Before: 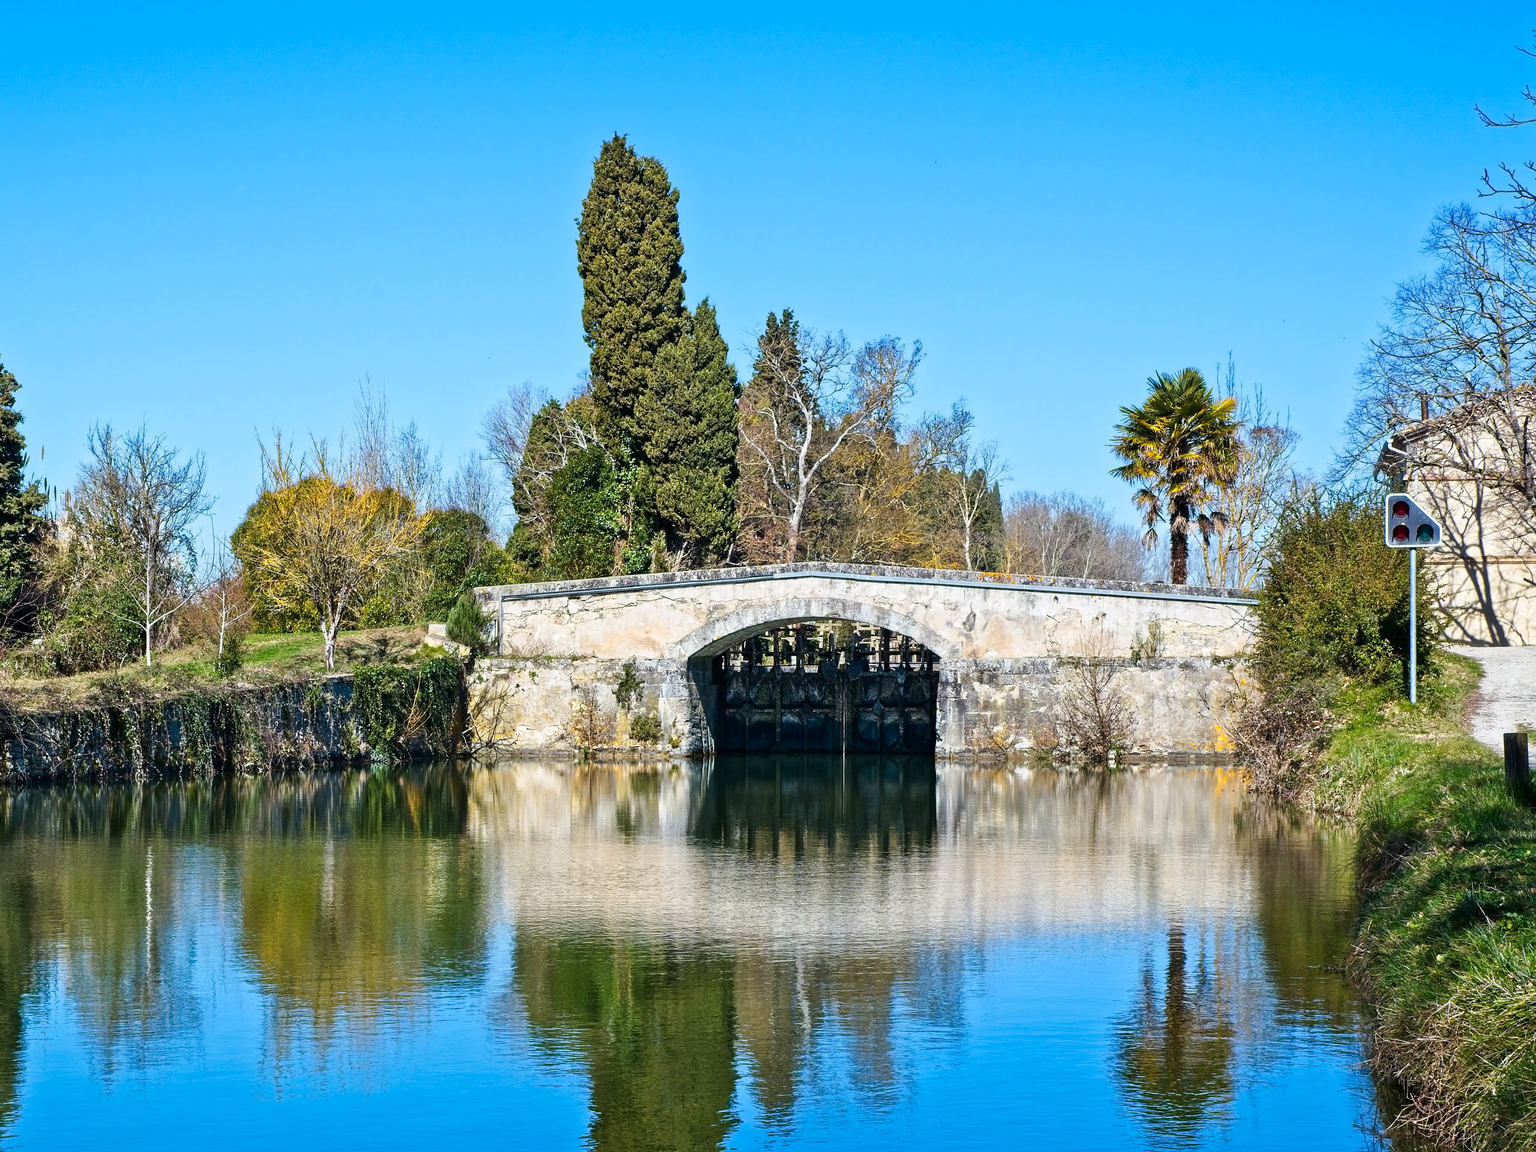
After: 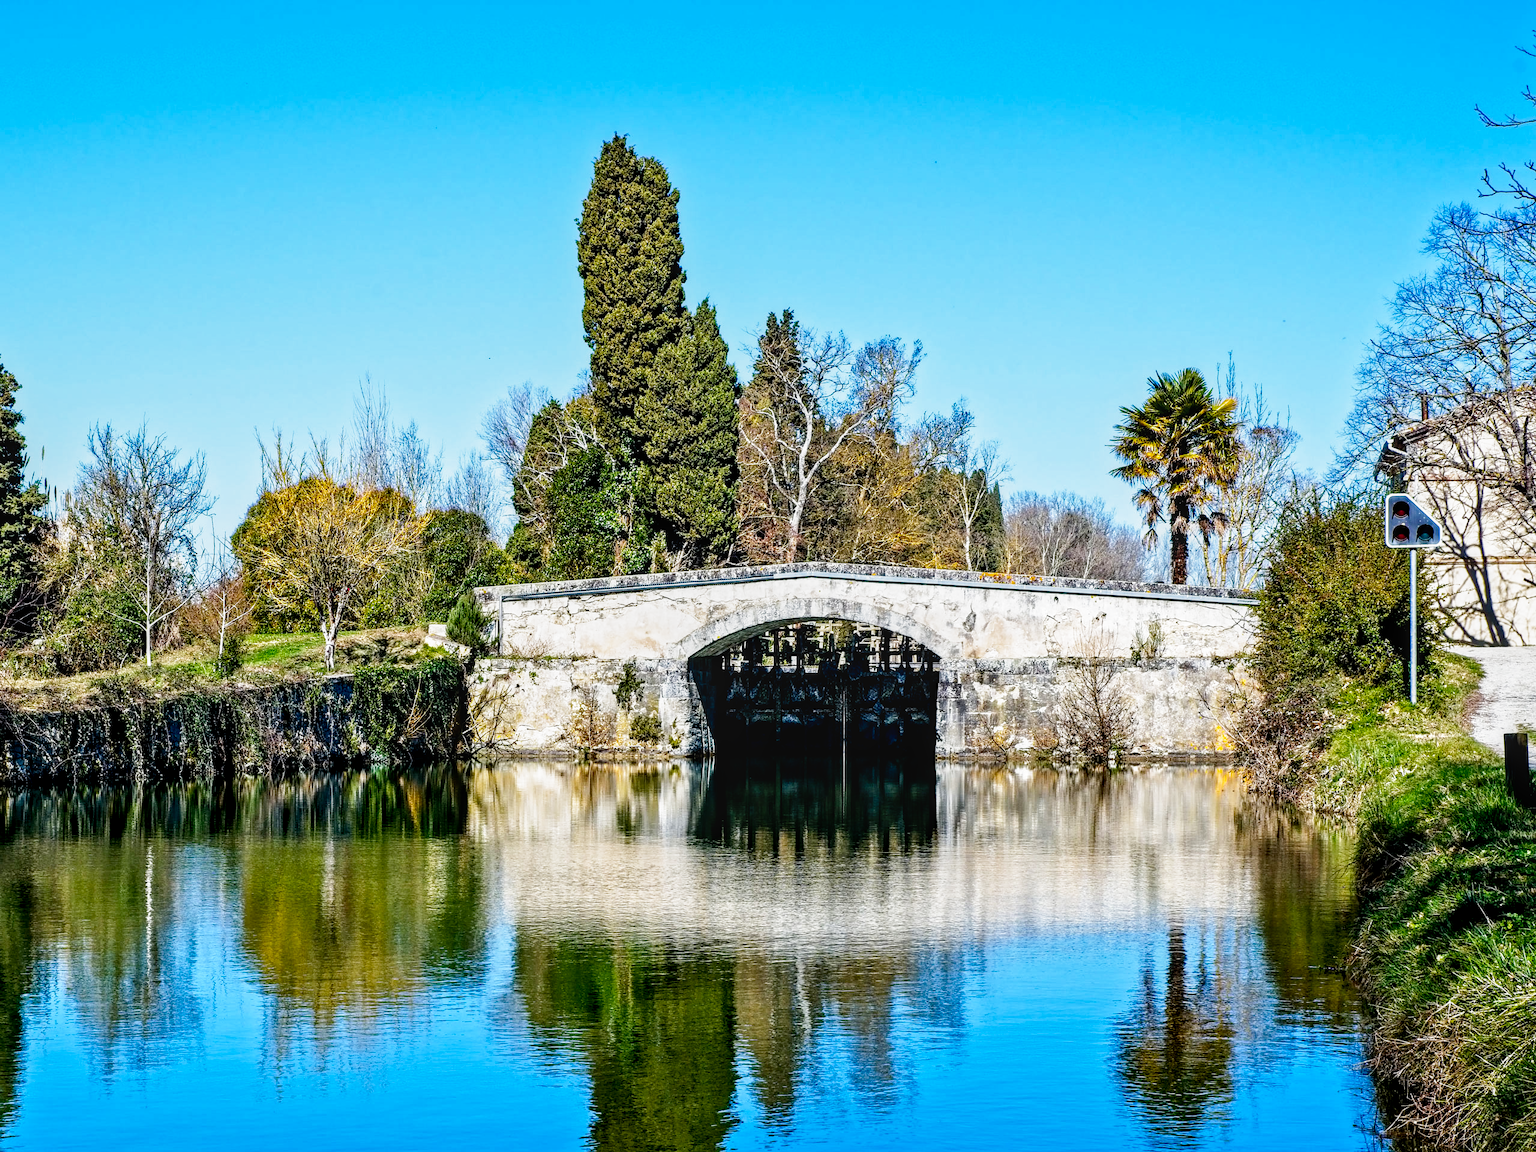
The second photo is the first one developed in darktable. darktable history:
filmic rgb: middle gray luminance 8.79%, black relative exposure -6.31 EV, white relative exposure 2.72 EV, target black luminance 0%, hardness 4.74, latitude 73.56%, contrast 1.341, shadows ↔ highlights balance 10.07%, preserve chrominance no, color science v4 (2020)
exposure: exposure 0.084 EV, compensate exposure bias true, compensate highlight preservation false
shadows and highlights: shadows 20.26, highlights -20.61, soften with gaussian
local contrast: on, module defaults
